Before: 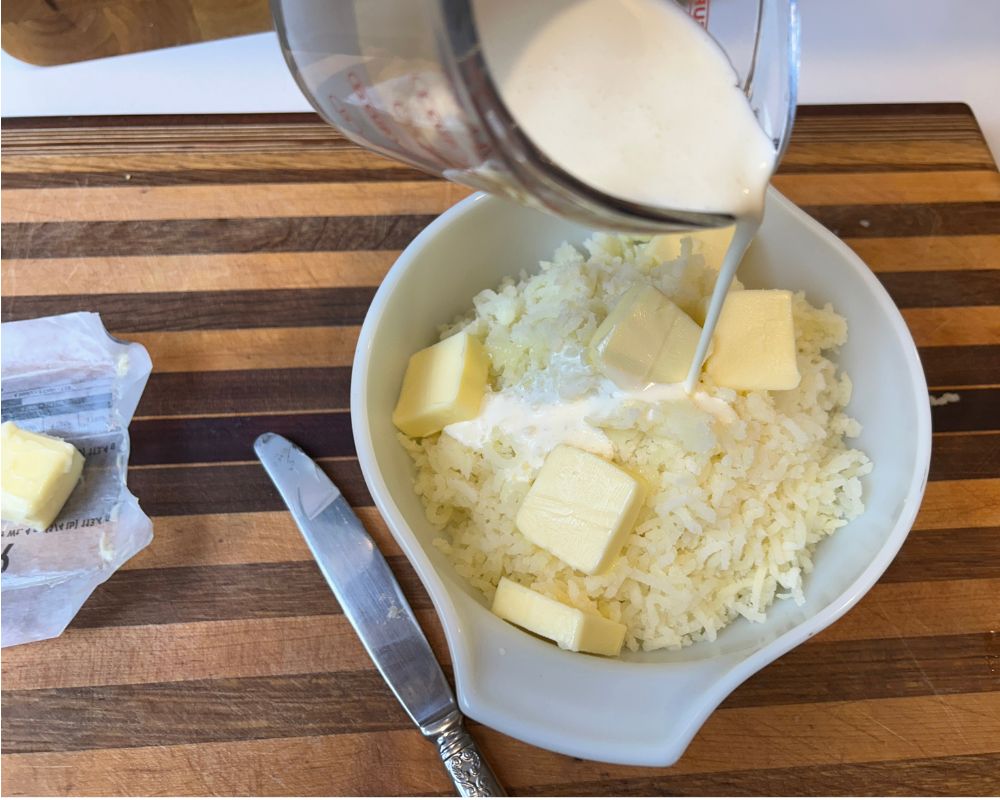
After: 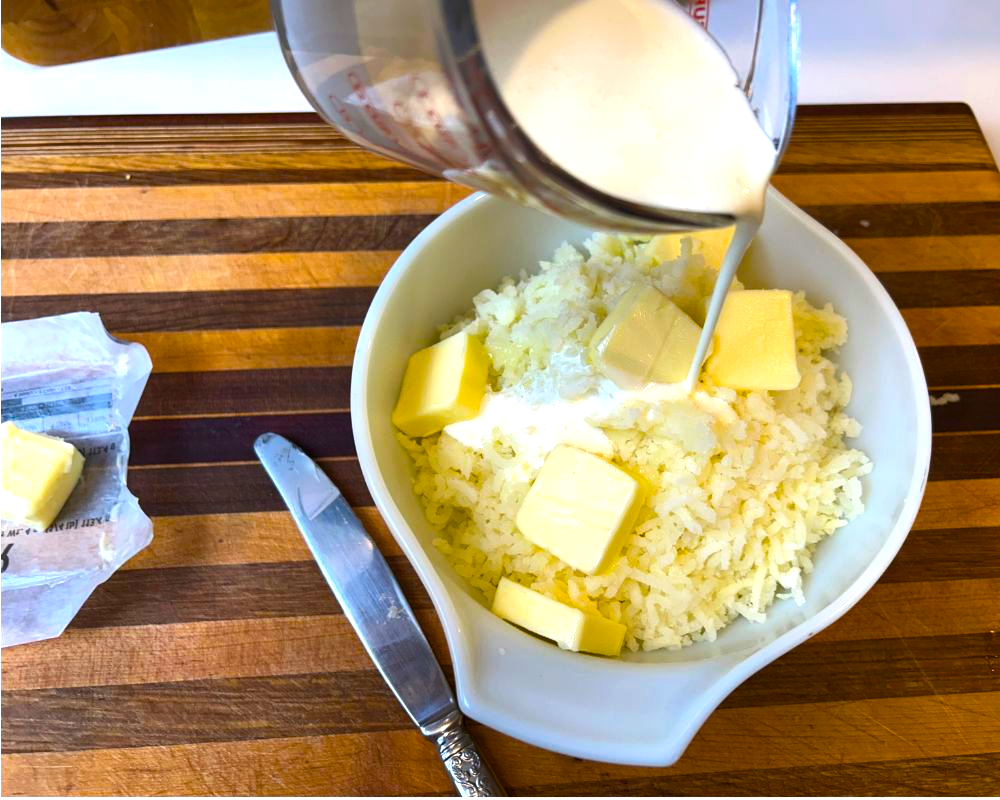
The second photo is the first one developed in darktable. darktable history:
tone equalizer: on, module defaults
color balance rgb: linear chroma grading › global chroma 9%, perceptual saturation grading › global saturation 36%, perceptual saturation grading › shadows 35%, perceptual brilliance grading › global brilliance 15%, perceptual brilliance grading › shadows -35%, global vibrance 15%
